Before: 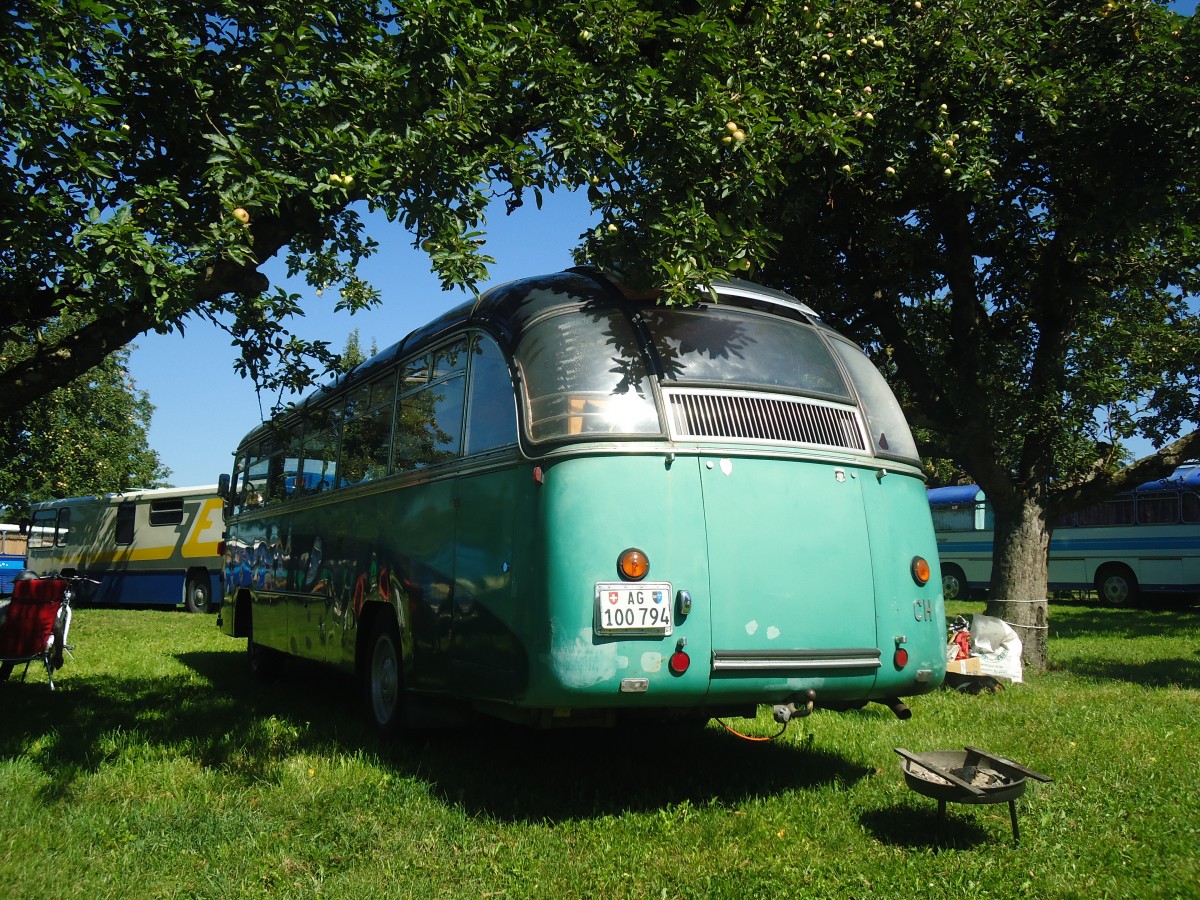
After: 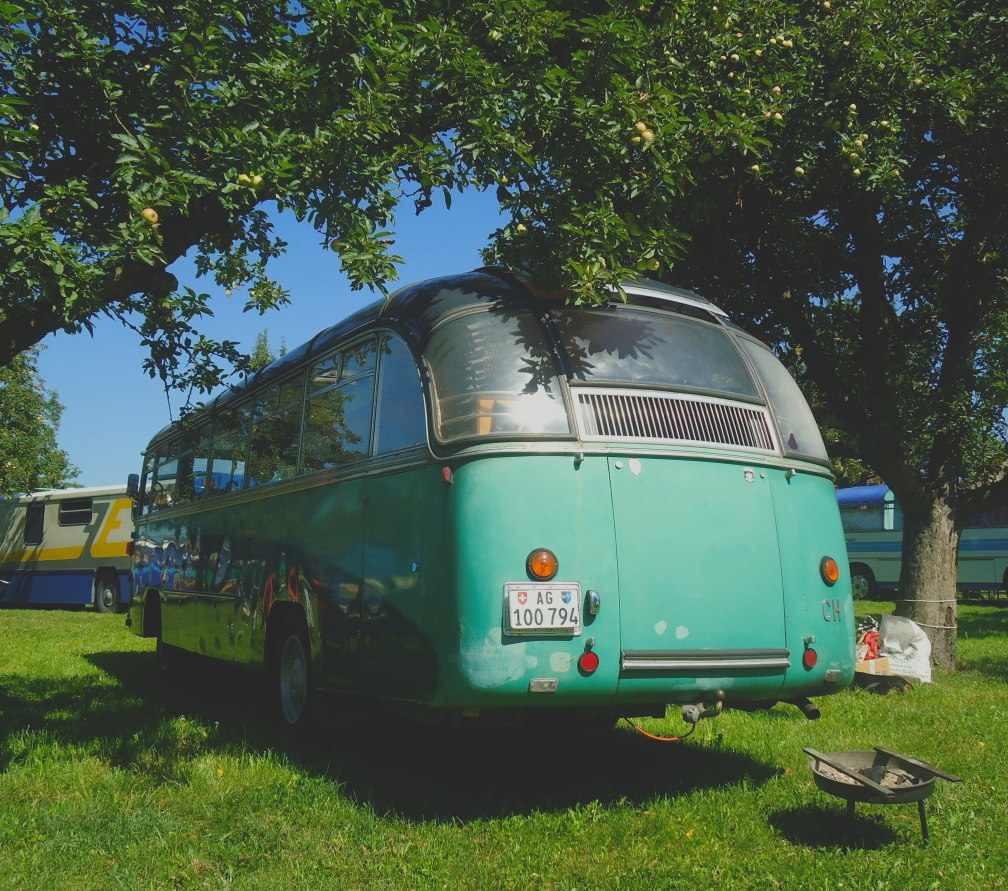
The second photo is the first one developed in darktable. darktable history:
crop: left 7.598%, right 7.873%
contrast brightness saturation: contrast -0.28
